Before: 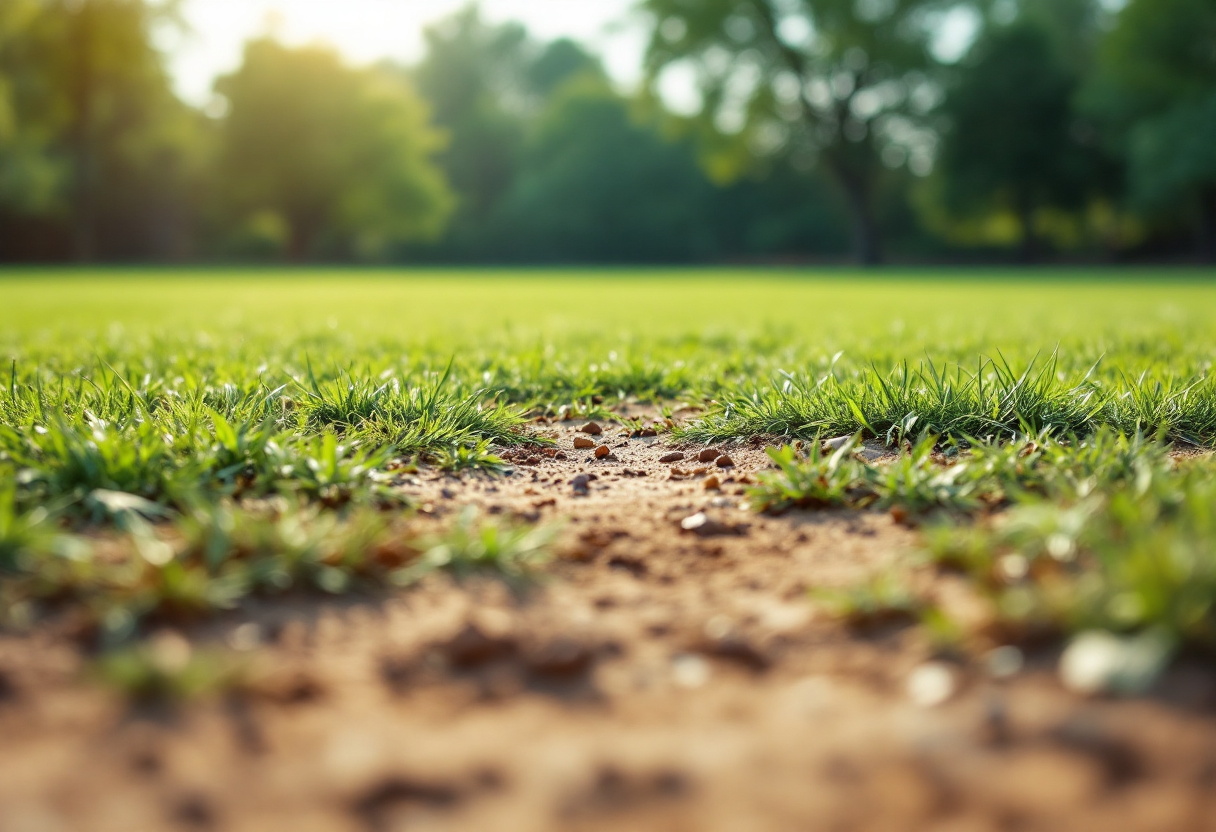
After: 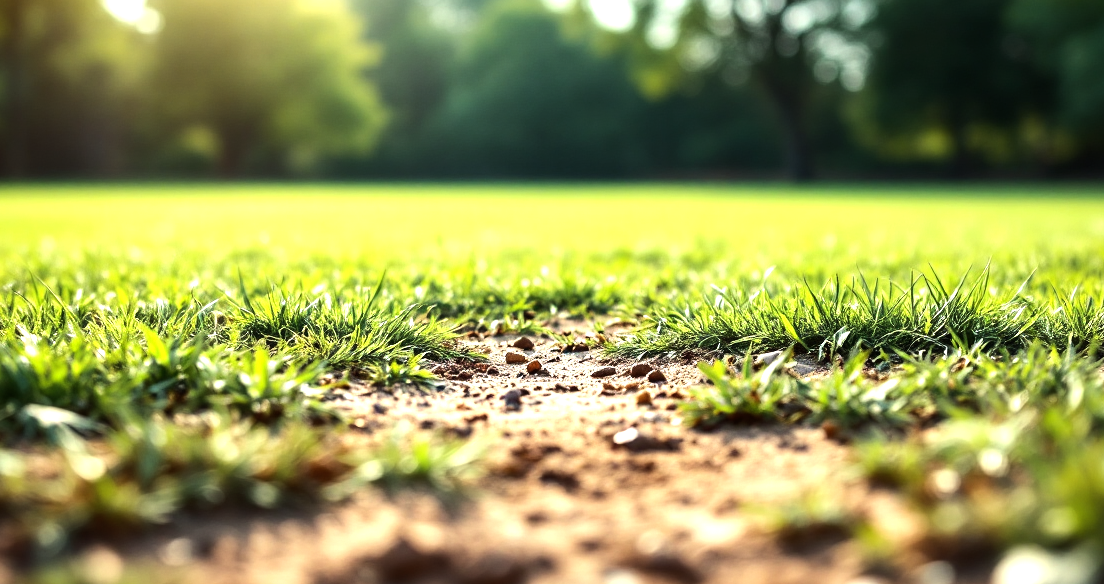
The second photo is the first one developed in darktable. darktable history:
tone equalizer: -8 EV -1.08 EV, -7 EV -1.01 EV, -6 EV -0.867 EV, -5 EV -0.578 EV, -3 EV 0.578 EV, -2 EV 0.867 EV, -1 EV 1.01 EV, +0 EV 1.08 EV, edges refinement/feathering 500, mask exposure compensation -1.57 EV, preserve details no
crop: left 5.596%, top 10.314%, right 3.534%, bottom 19.395%
